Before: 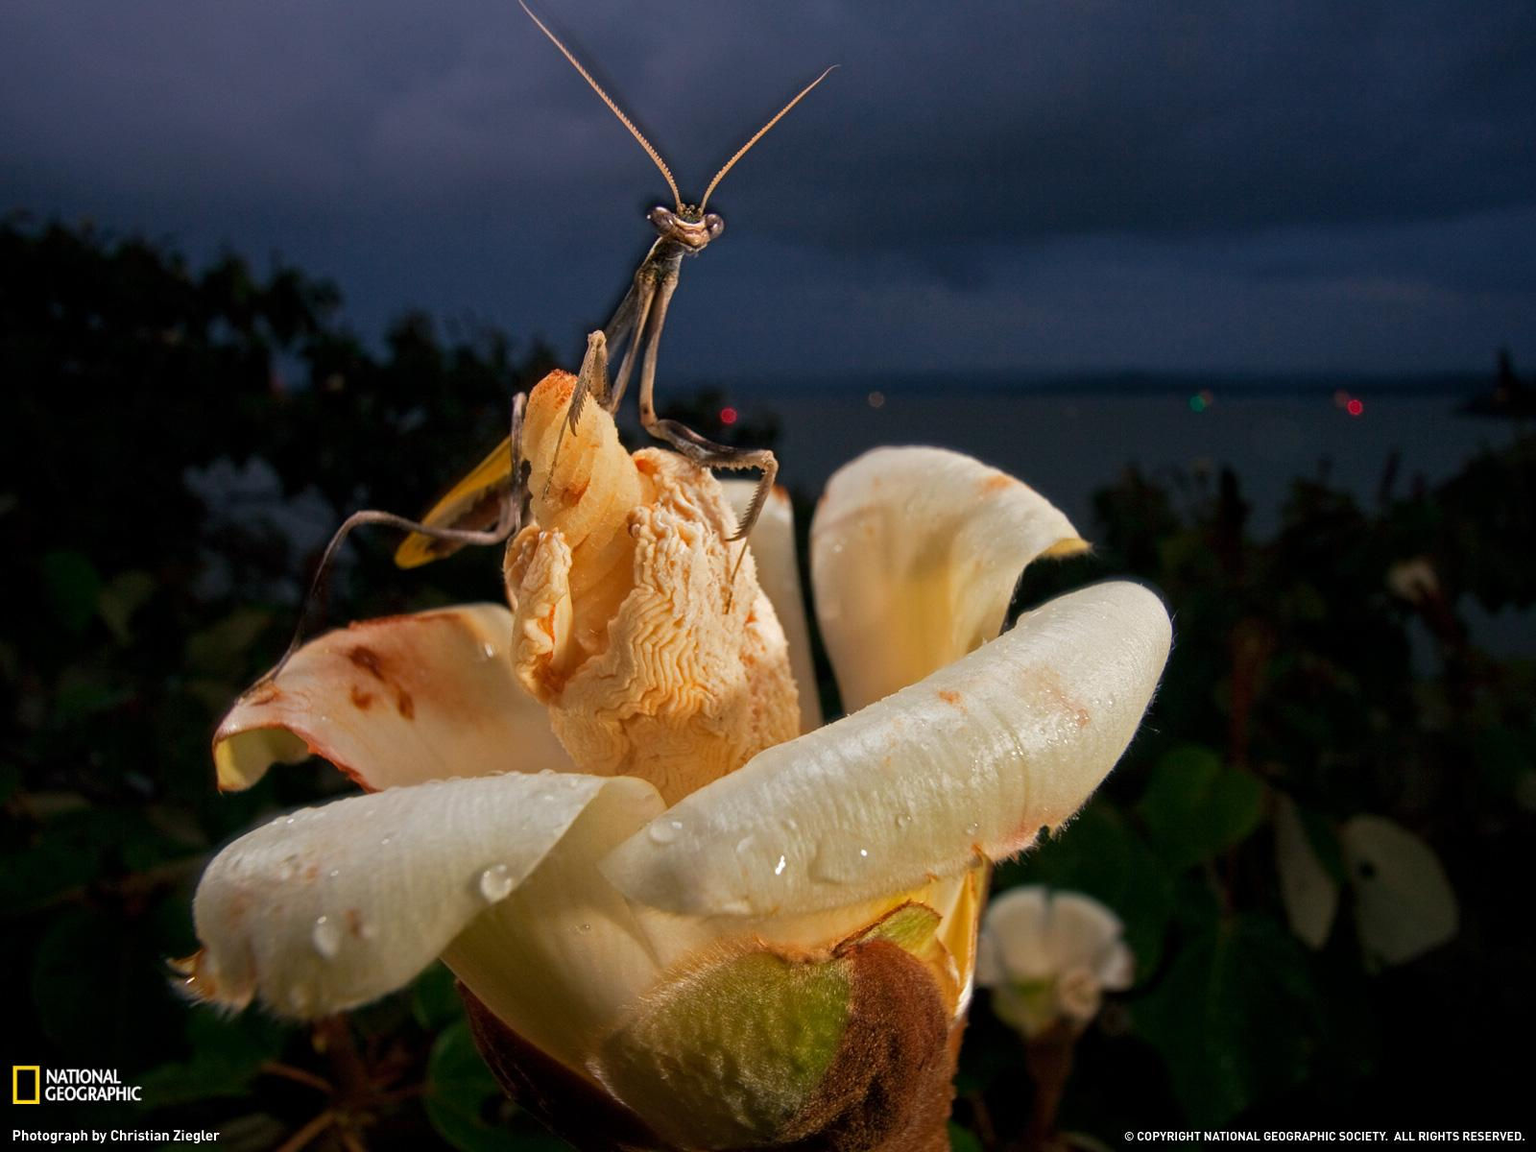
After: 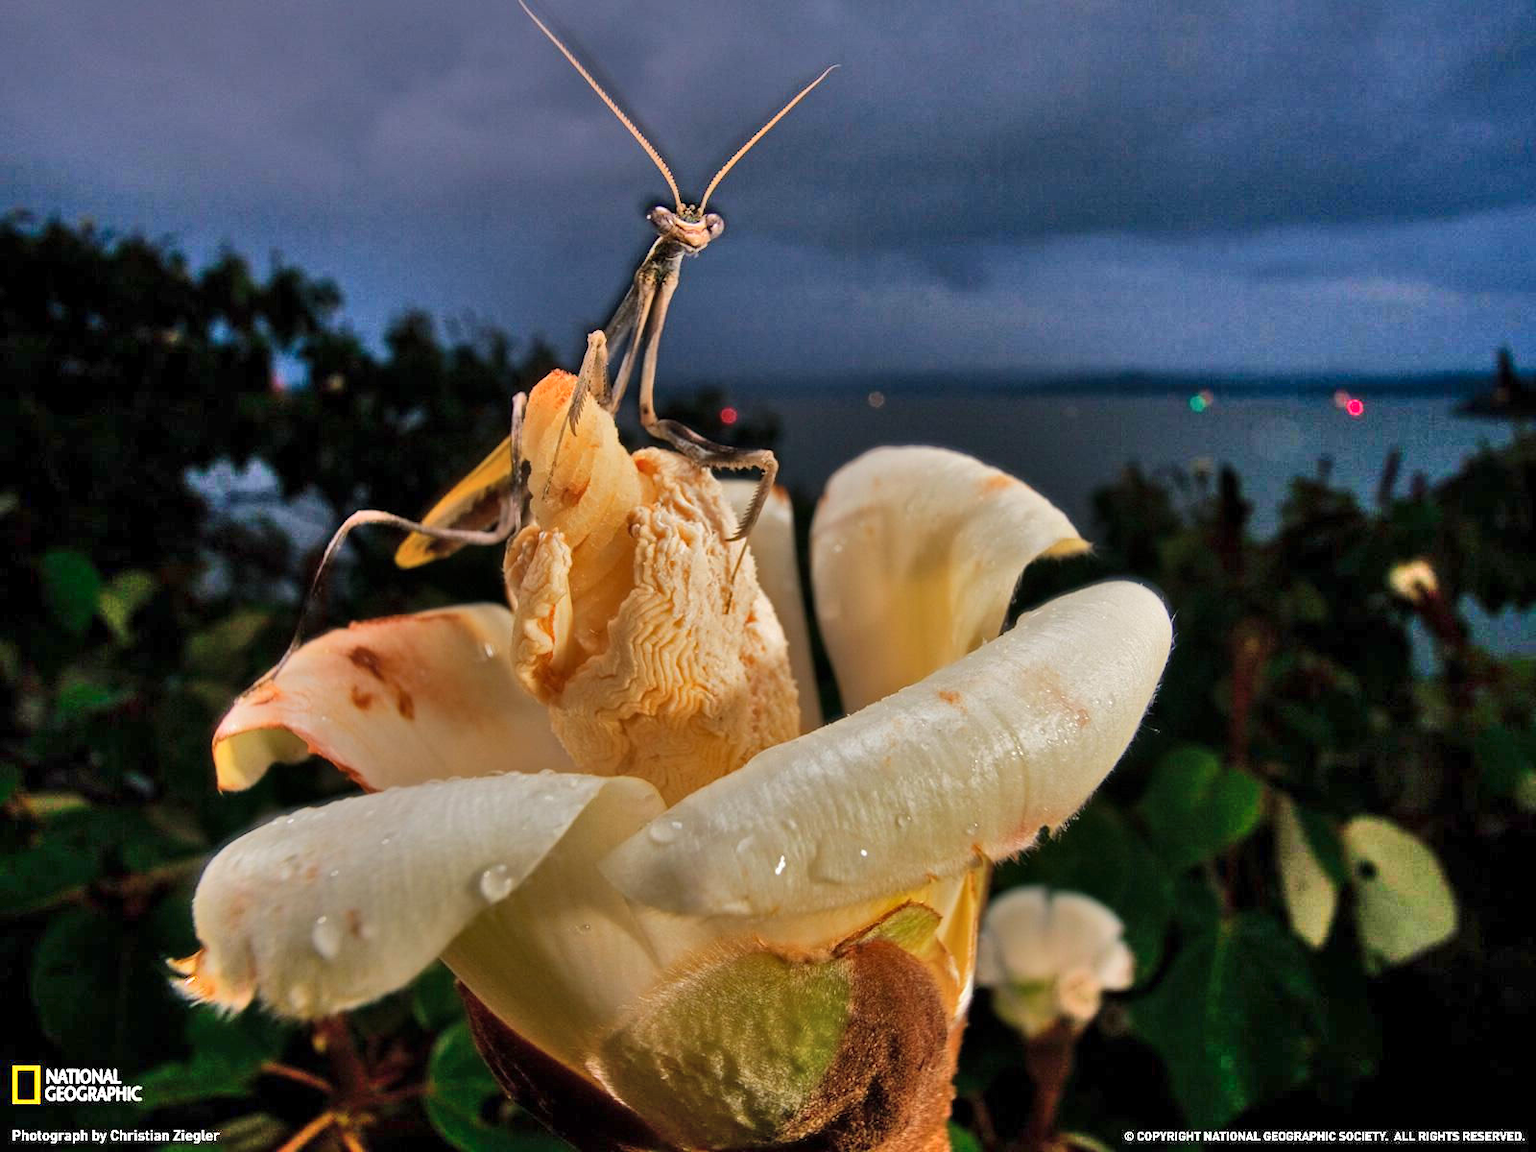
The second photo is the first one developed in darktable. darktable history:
shadows and highlights: shadows 74.42, highlights -61.01, soften with gaussian
